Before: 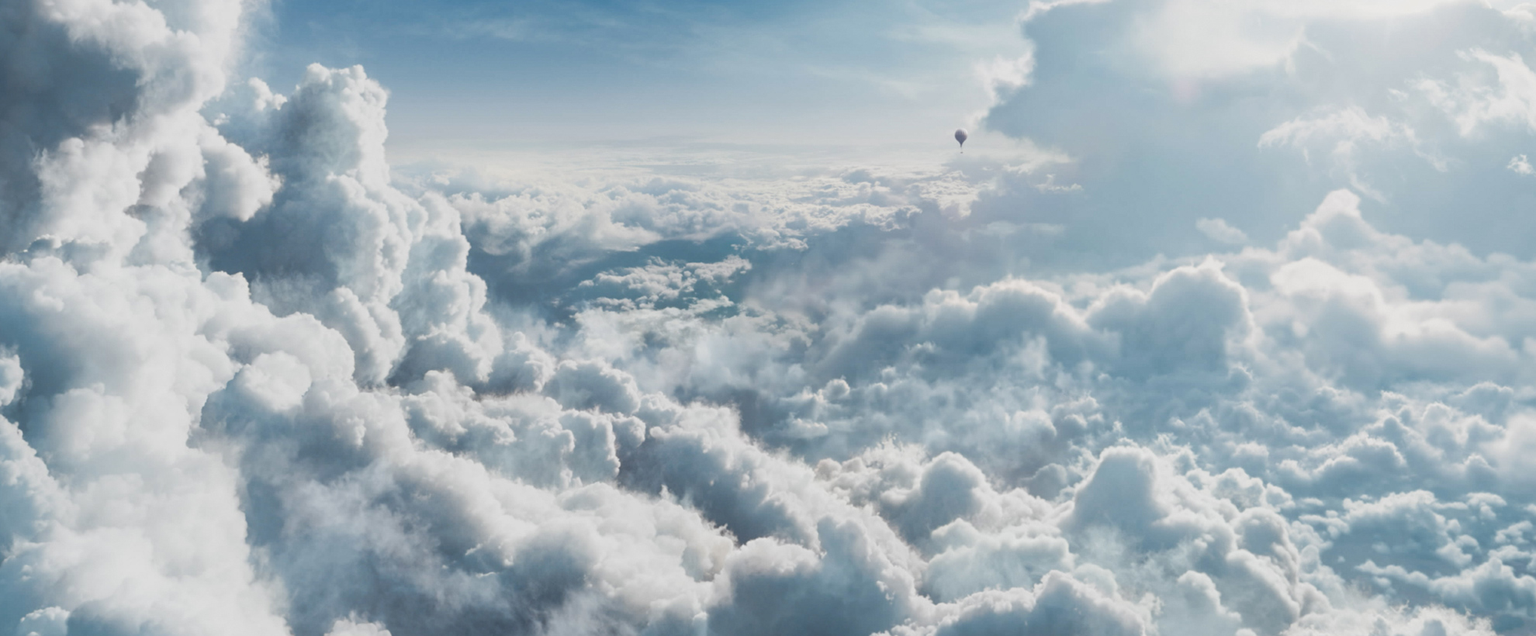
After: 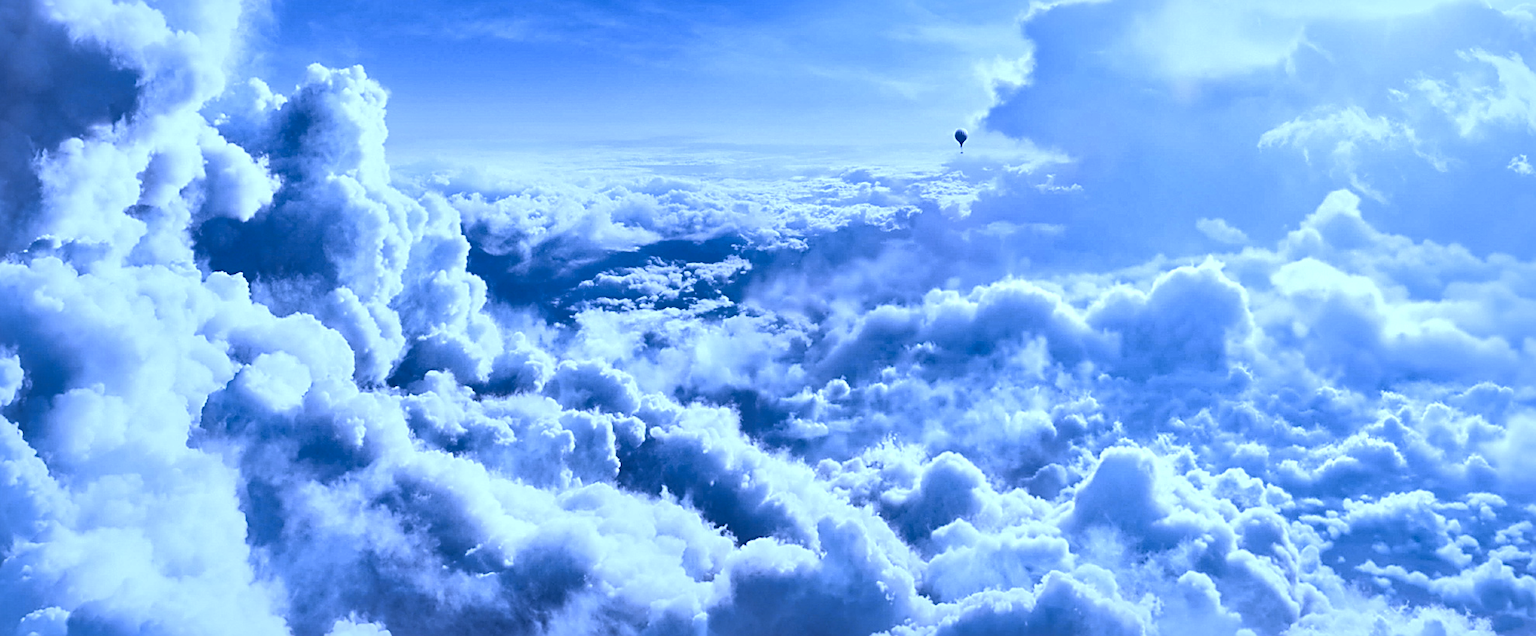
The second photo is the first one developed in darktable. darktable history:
white balance: red 0.766, blue 1.537
local contrast: mode bilateral grid, contrast 44, coarseness 69, detail 214%, midtone range 0.2
sharpen: amount 0.75
